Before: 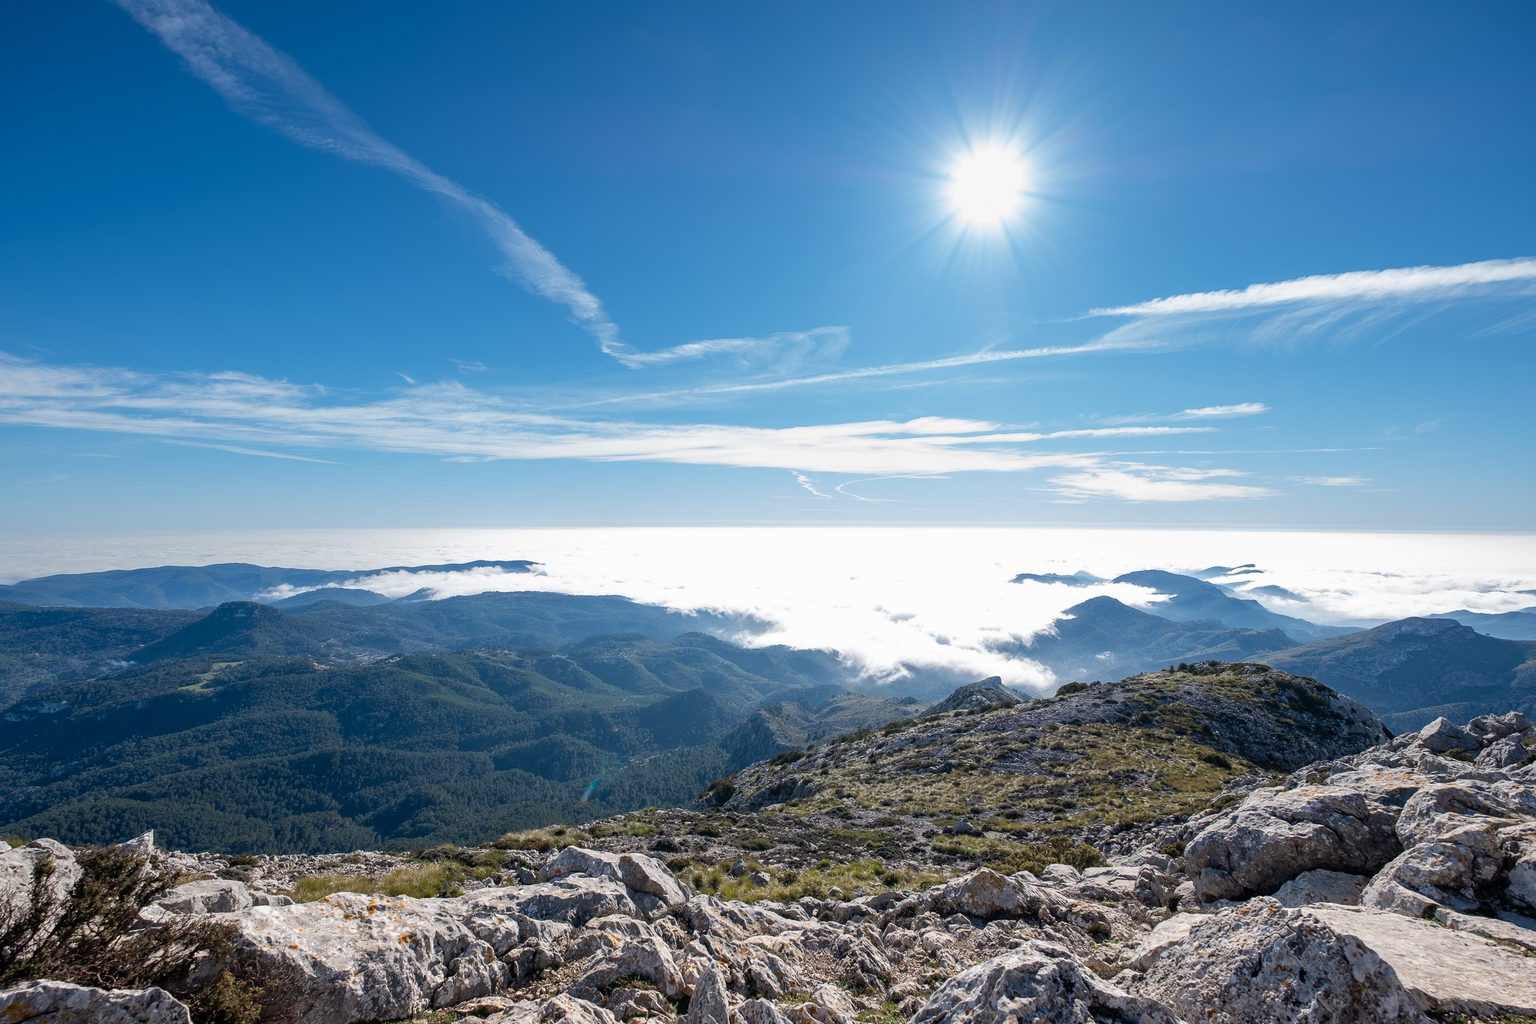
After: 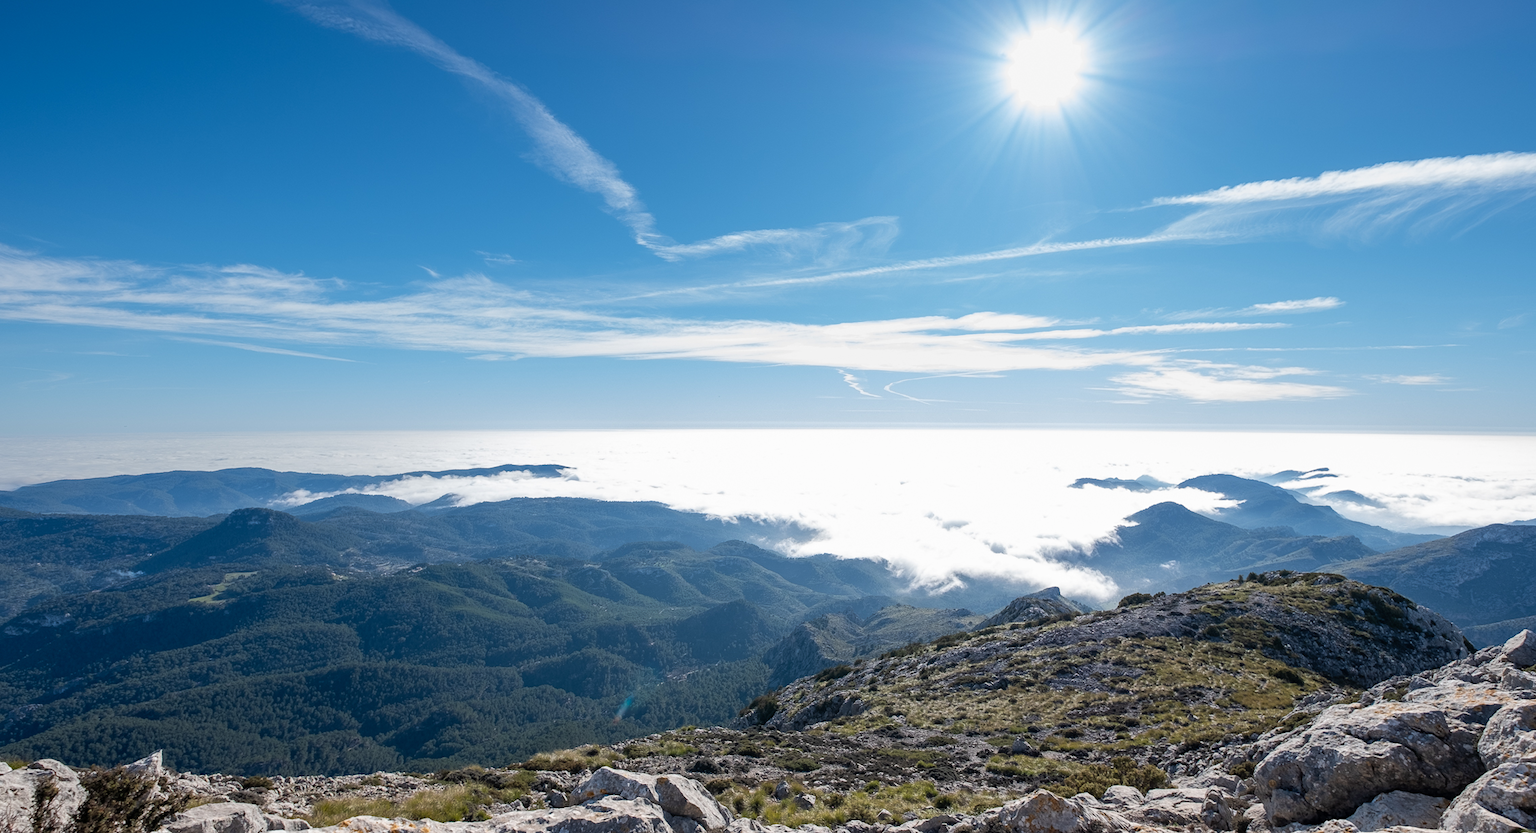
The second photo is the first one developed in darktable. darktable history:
crop and rotate: angle 0.037°, top 11.93%, right 5.465%, bottom 11.091%
